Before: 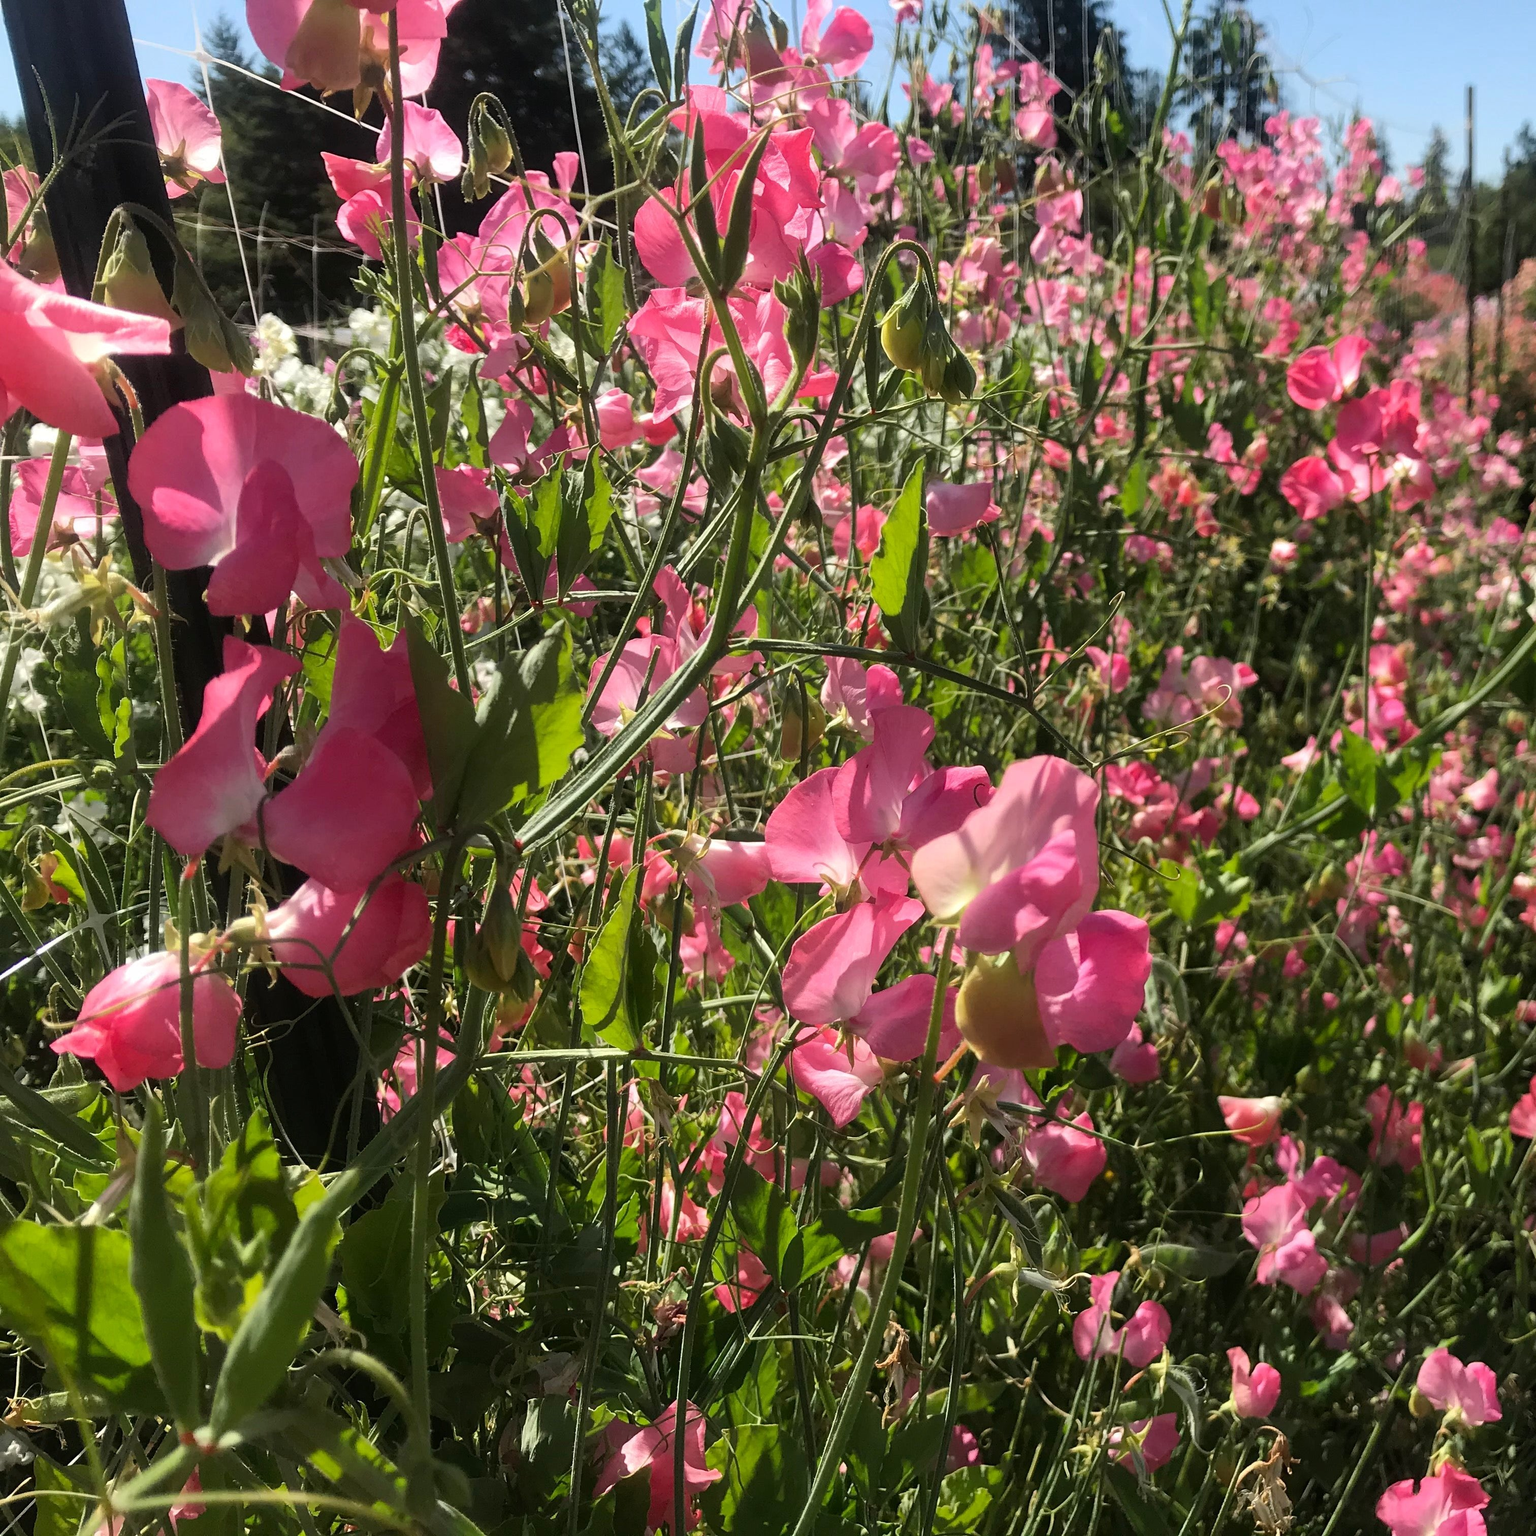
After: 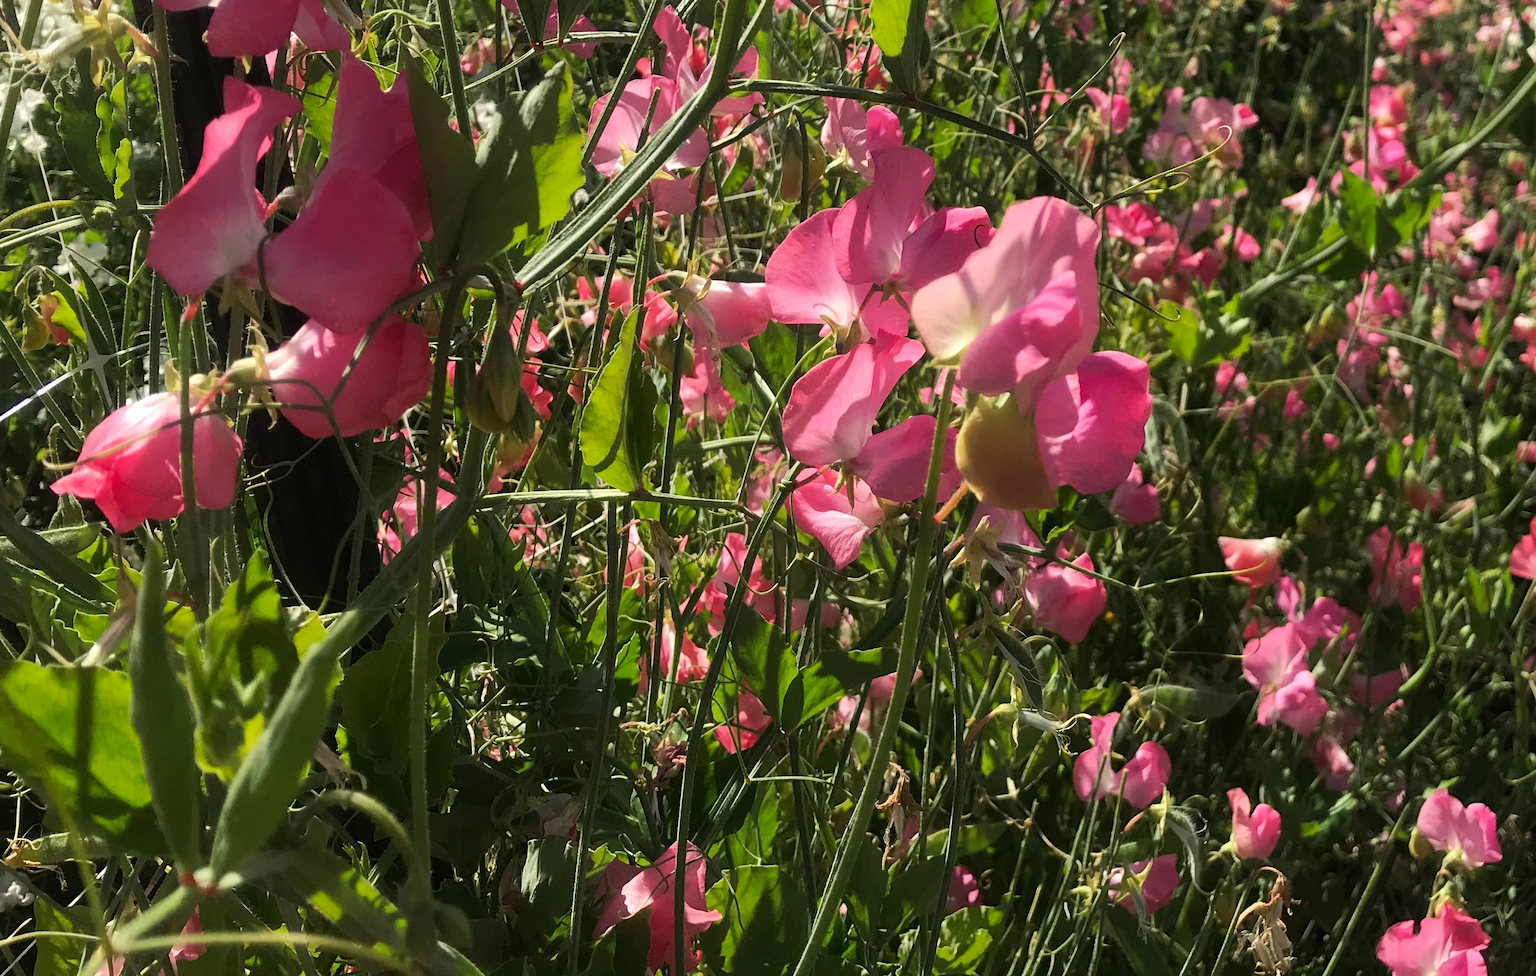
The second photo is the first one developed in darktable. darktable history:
crop and rotate: top 36.435%
tone curve: curves: ch0 [(0, 0) (0.003, 0.003) (0.011, 0.011) (0.025, 0.024) (0.044, 0.043) (0.069, 0.067) (0.1, 0.096) (0.136, 0.131) (0.177, 0.171) (0.224, 0.217) (0.277, 0.268) (0.335, 0.324) (0.399, 0.386) (0.468, 0.453) (0.543, 0.547) (0.623, 0.626) (0.709, 0.712) (0.801, 0.802) (0.898, 0.898) (1, 1)], preserve colors none
